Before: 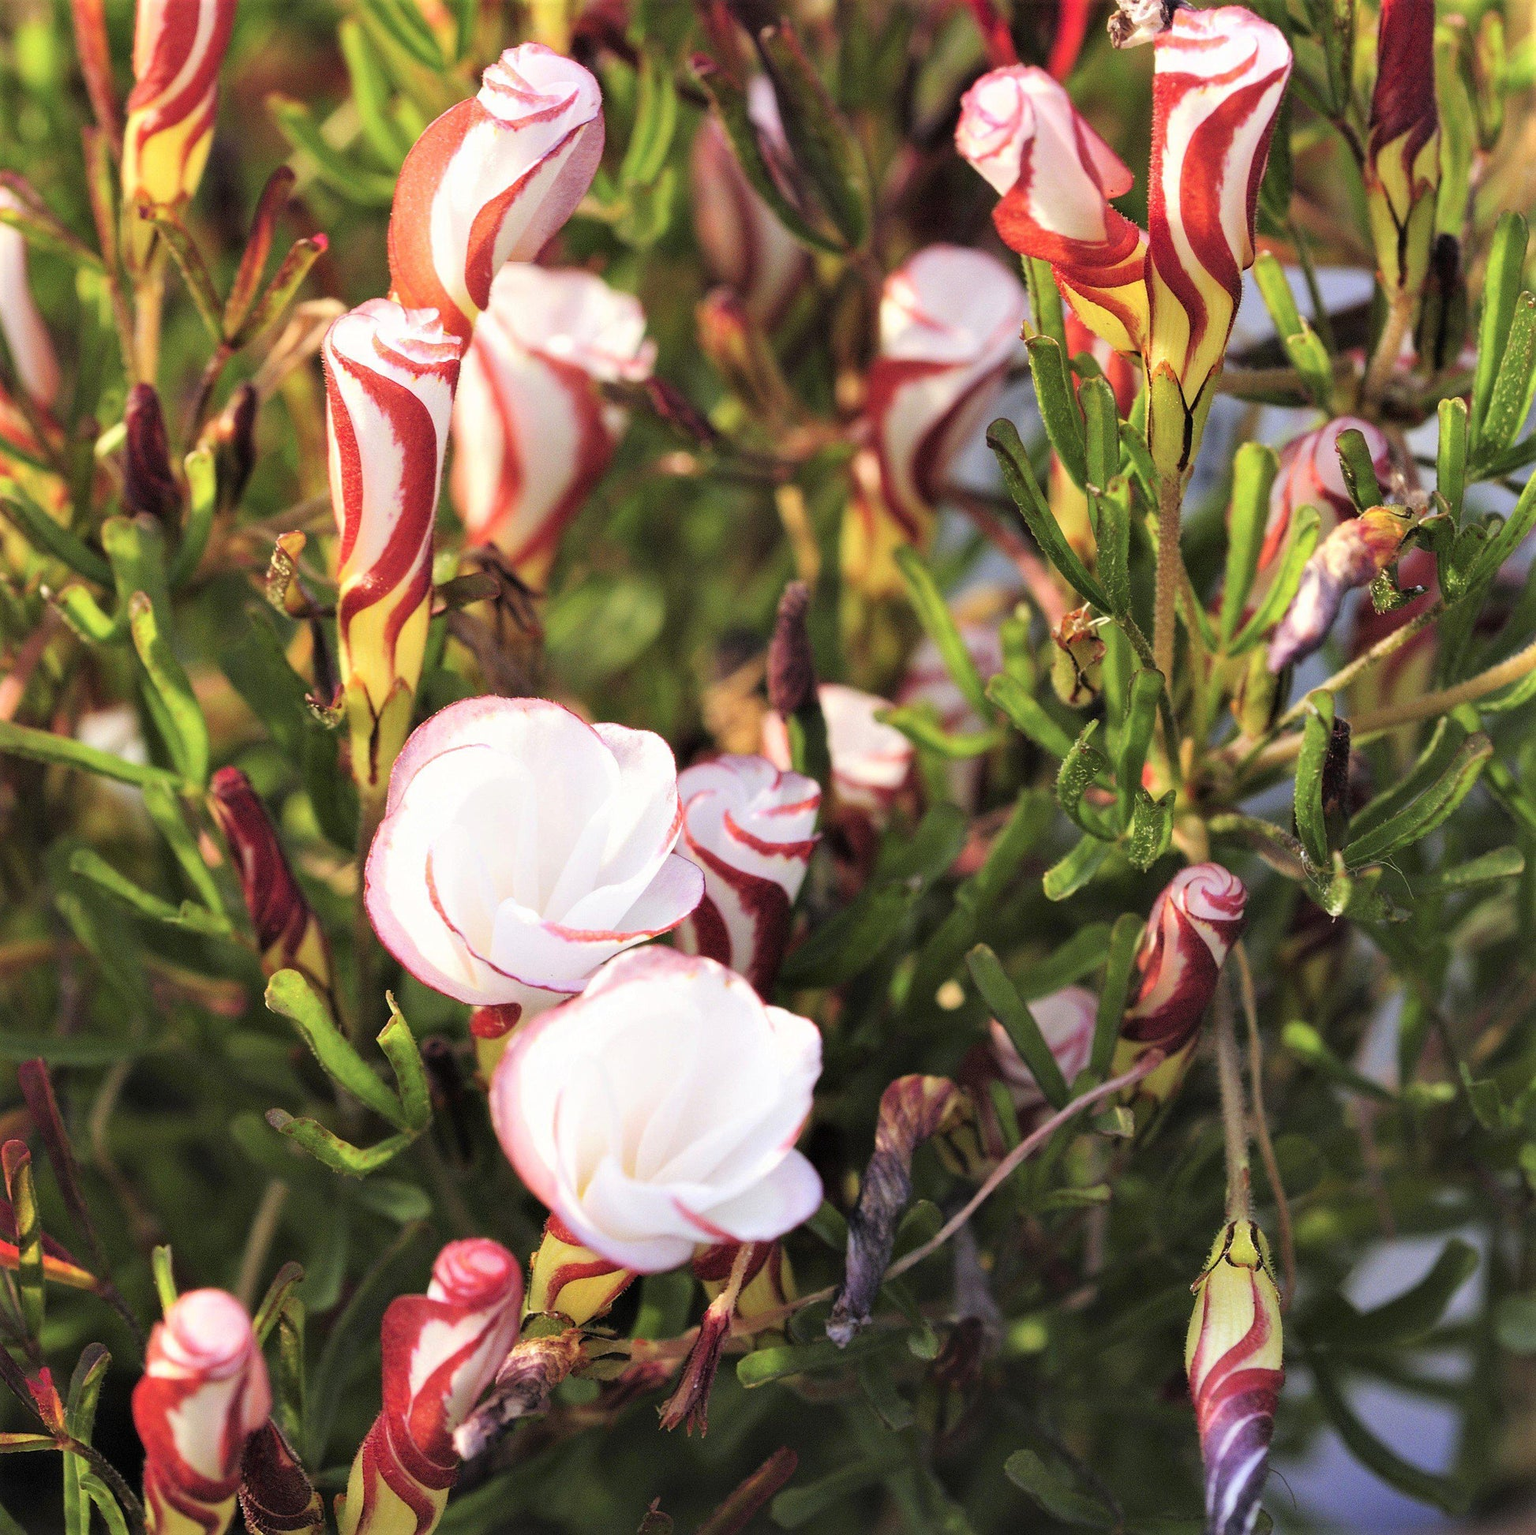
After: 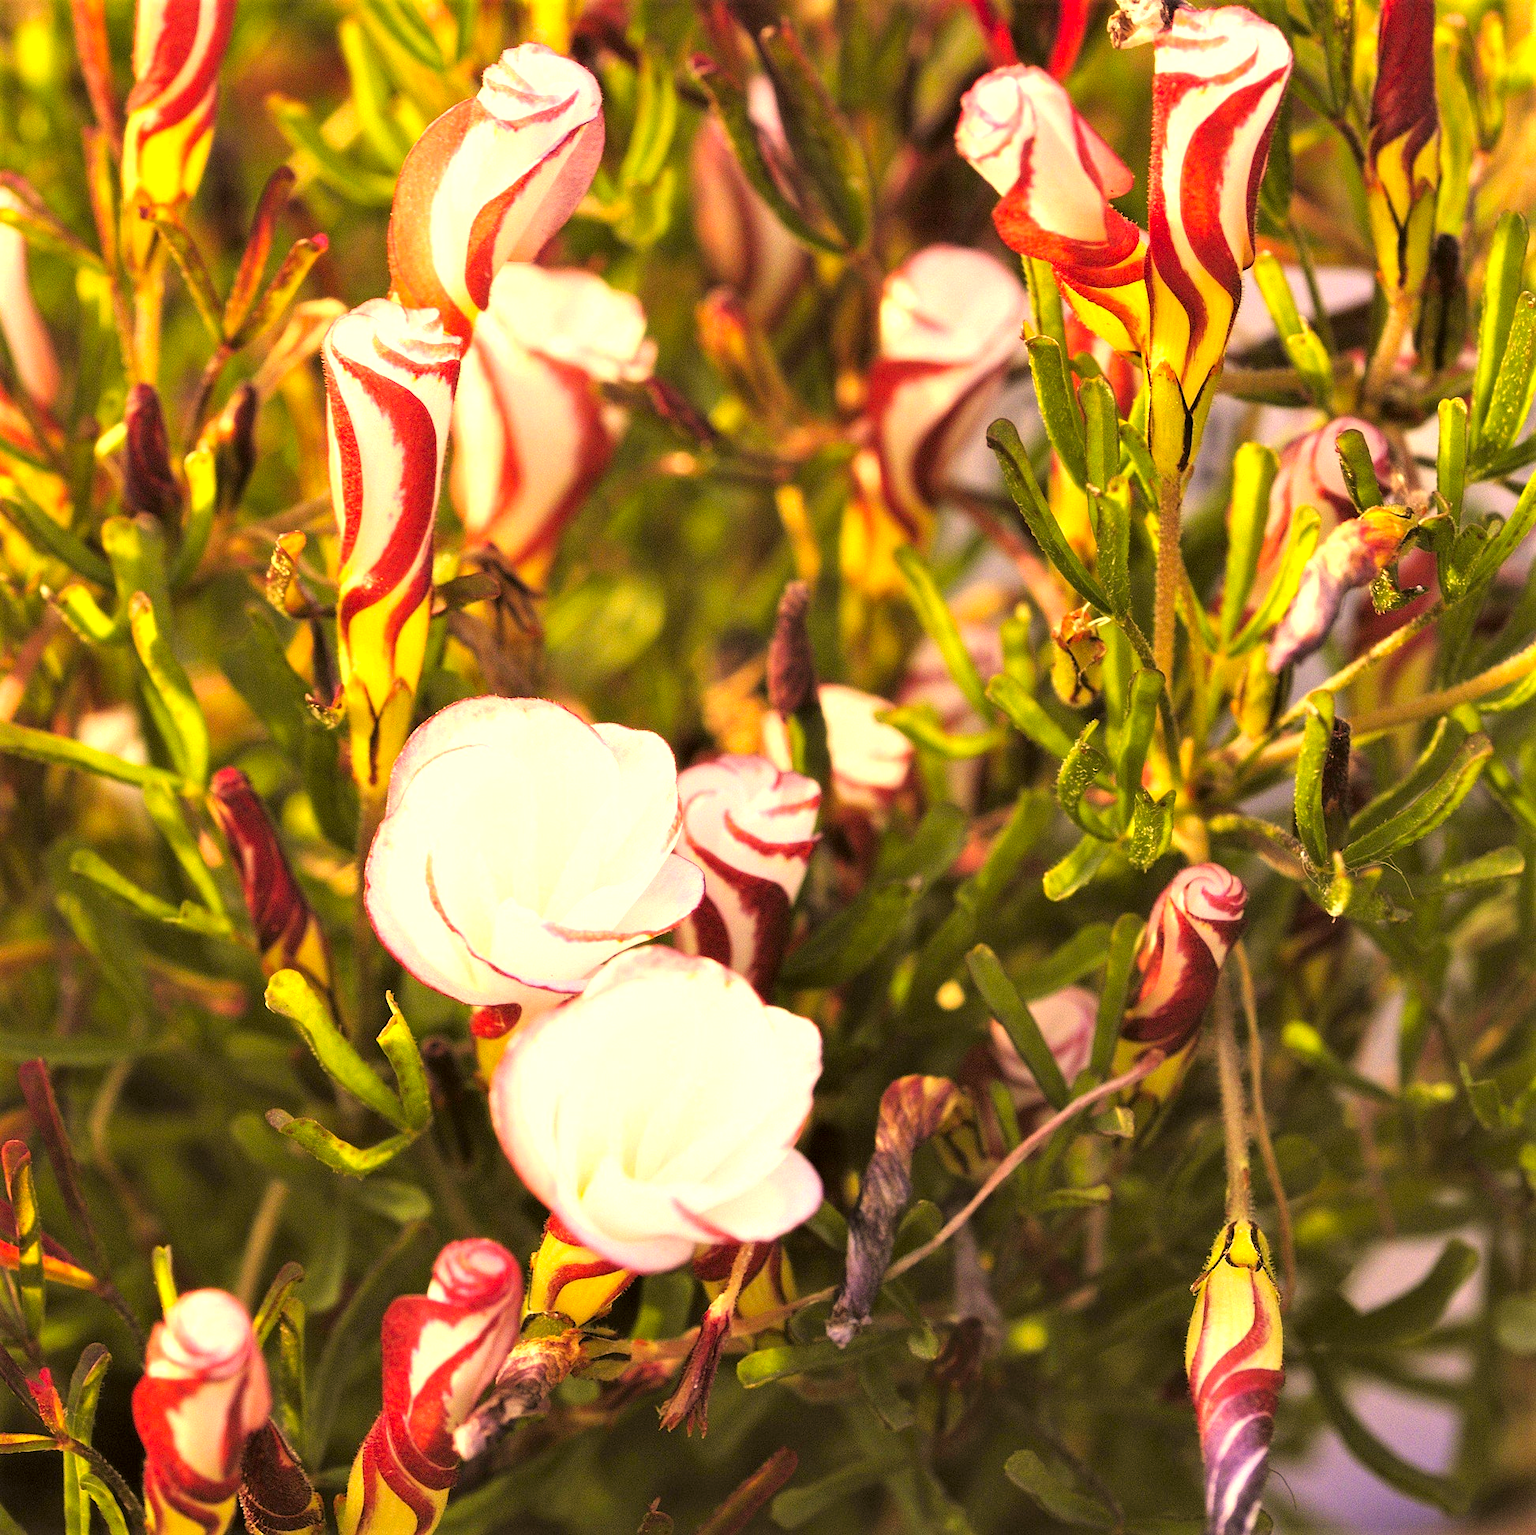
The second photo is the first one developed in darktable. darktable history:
color correction: highlights a* 17.94, highlights b* 35.39, shadows a* 1.48, shadows b* 6.42, saturation 1.01
exposure: black level correction 0, exposure 0.7 EV, compensate exposure bias true, compensate highlight preservation false
